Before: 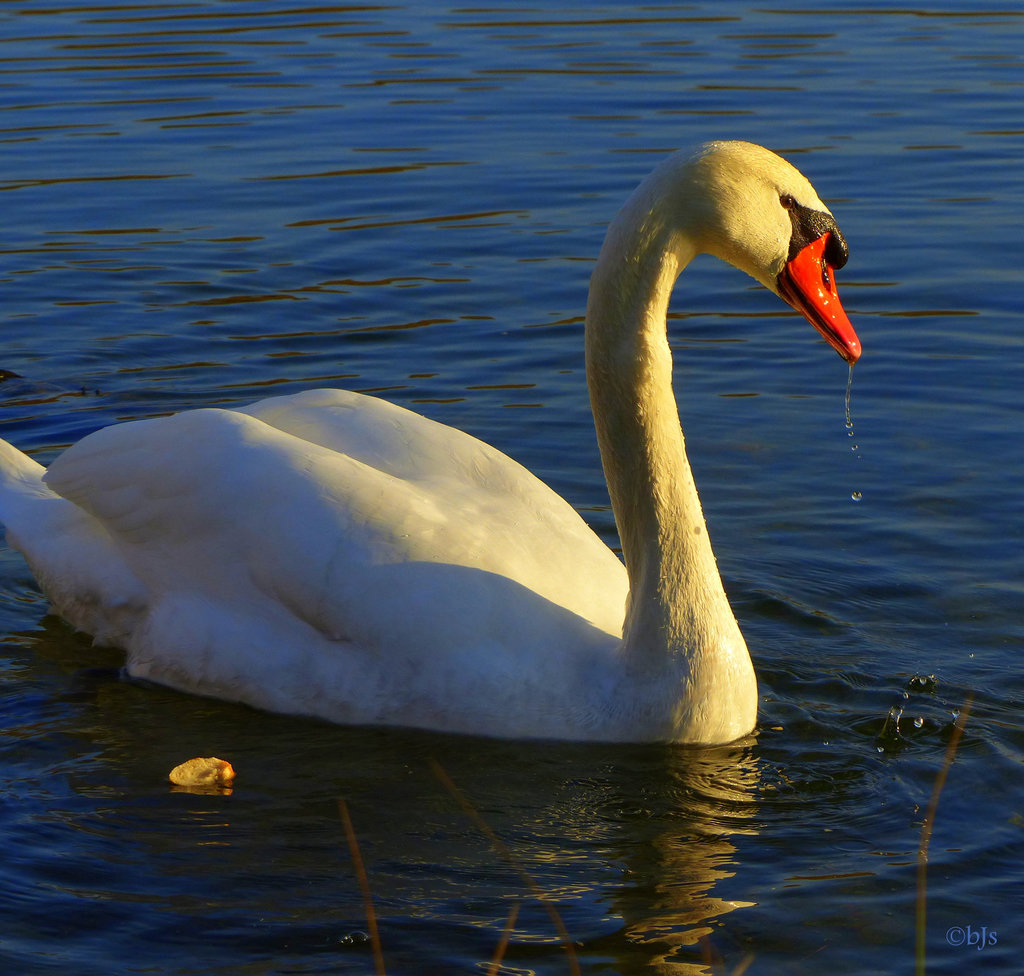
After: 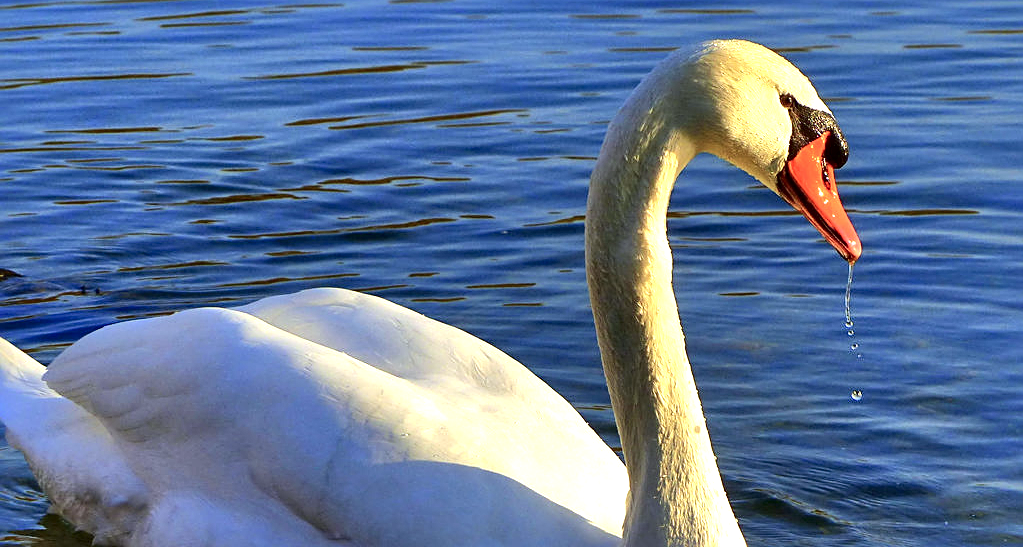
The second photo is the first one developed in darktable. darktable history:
crop and rotate: top 10.479%, bottom 33.448%
local contrast: mode bilateral grid, contrast 21, coarseness 50, detail 173%, midtone range 0.2
shadows and highlights: radius 111.62, shadows 50.98, white point adjustment 9.04, highlights -3.33, soften with gaussian
exposure: exposure 0.563 EV, compensate highlight preservation false
sharpen: amount 0.495
color calibration: illuminant as shot in camera, x 0.37, y 0.382, temperature 4315.52 K
color correction: highlights b* 3
